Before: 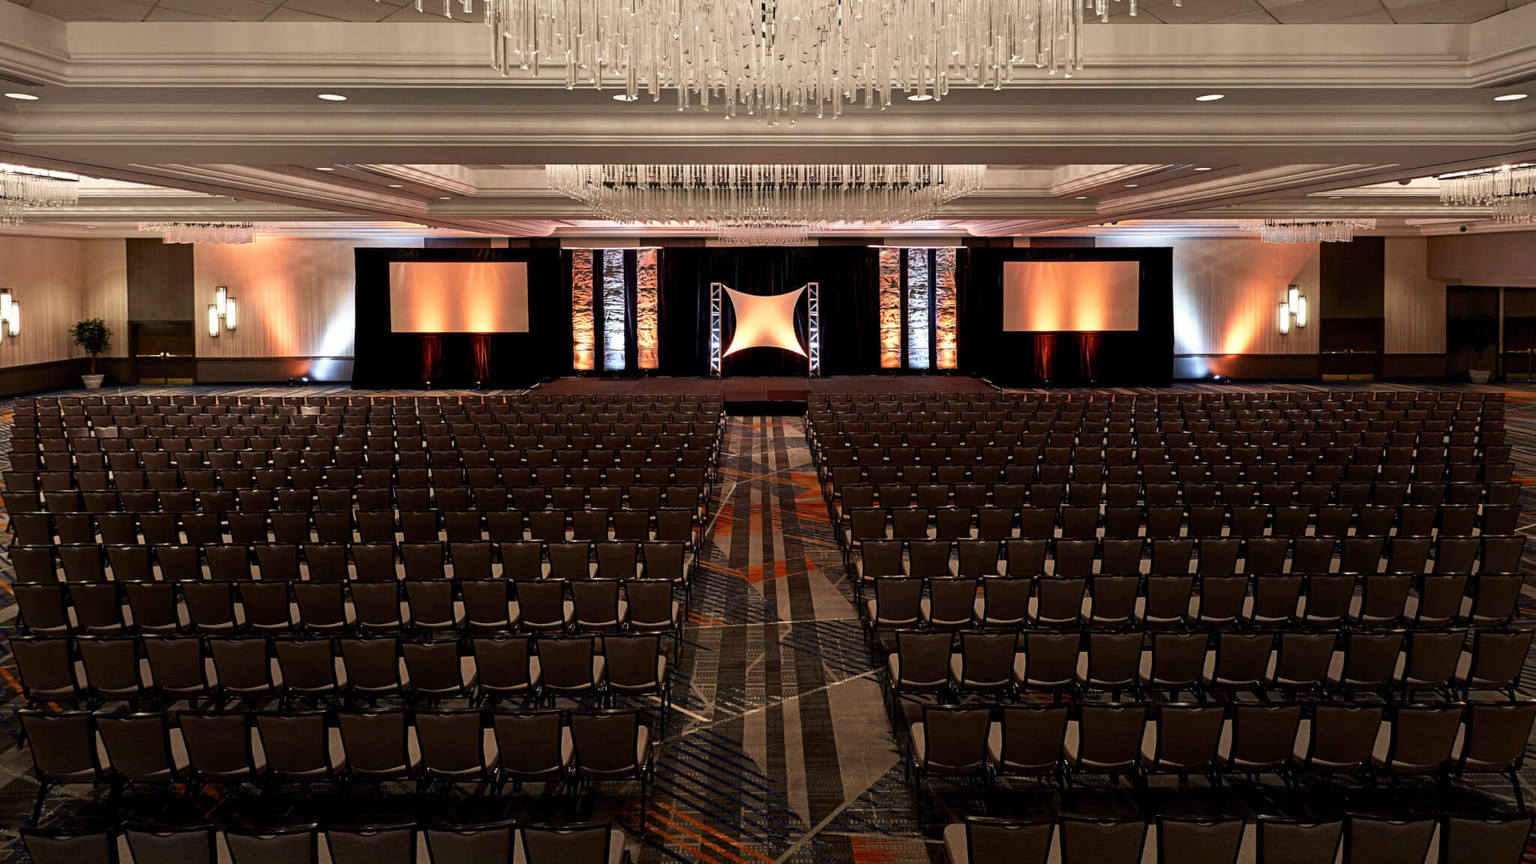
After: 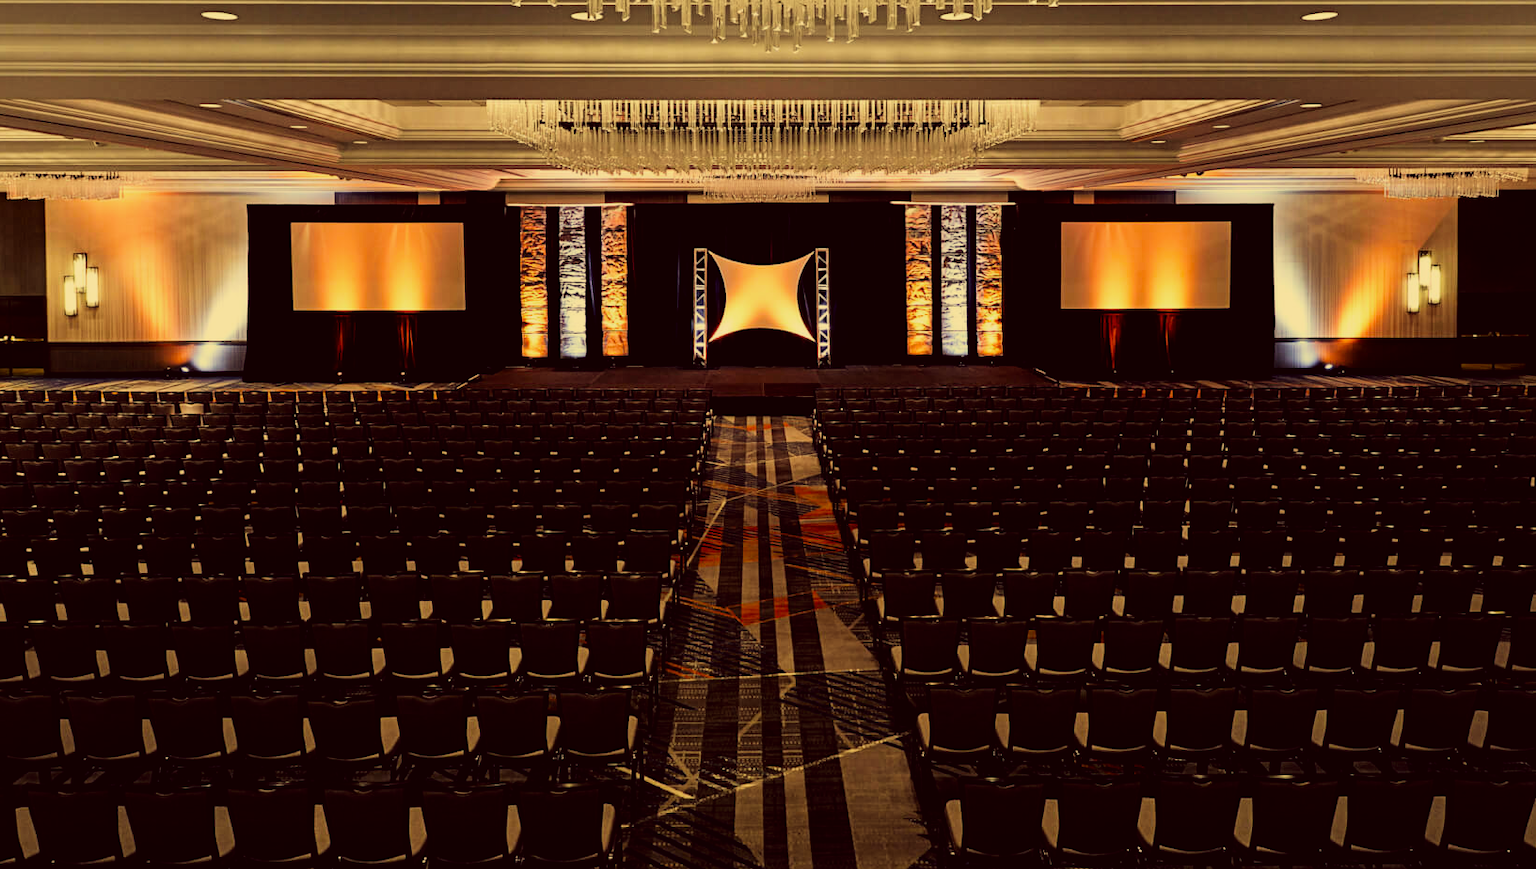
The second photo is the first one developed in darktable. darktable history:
color correction: highlights a* -0.428, highlights b* 39.65, shadows a* 9.48, shadows b* -0.401
crop and rotate: left 10.266%, top 9.864%, right 9.994%, bottom 9.92%
filmic rgb: black relative exposure -5.14 EV, white relative exposure 3.97 EV, hardness 2.89, contrast 1.297, highlights saturation mix -10.77%, contrast in shadows safe
